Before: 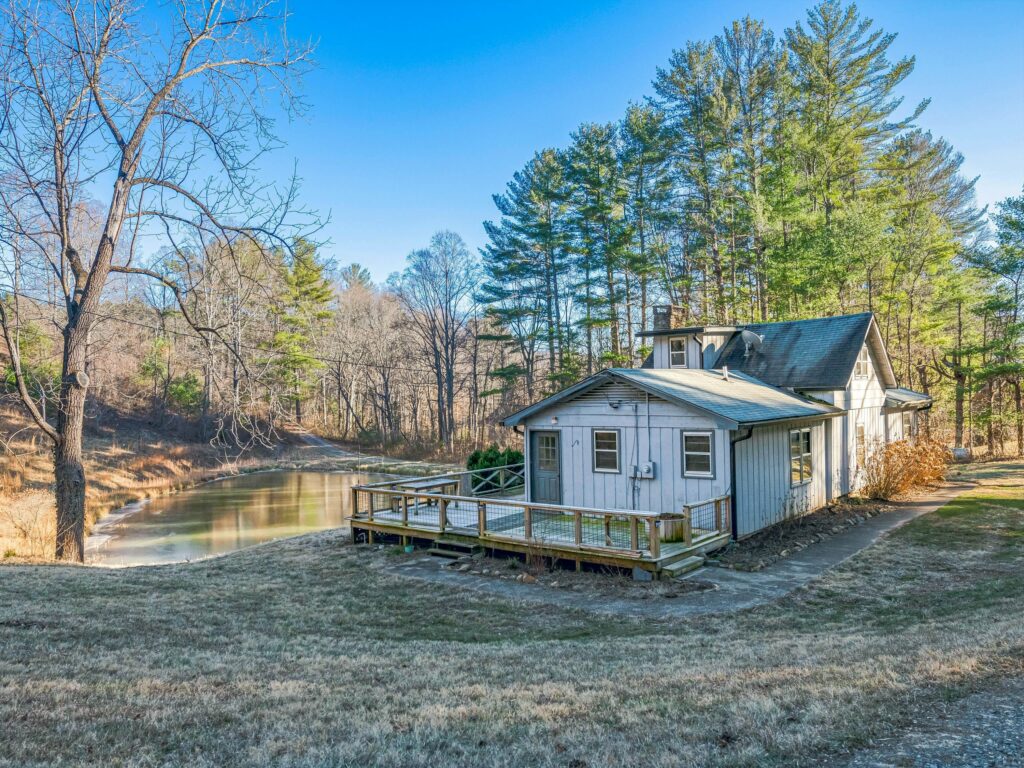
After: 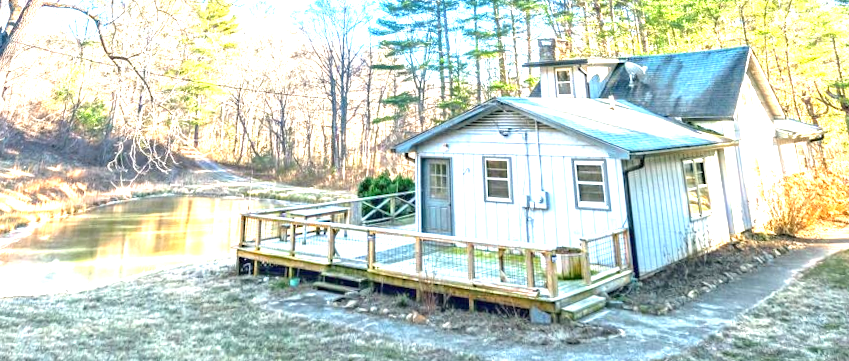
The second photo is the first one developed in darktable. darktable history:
color calibration: x 0.342, y 0.355, temperature 5146 K
exposure: black level correction 0, exposure 1.975 EV, compensate exposure bias true, compensate highlight preservation false
rotate and perspective: rotation 0.72°, lens shift (vertical) -0.352, lens shift (horizontal) -0.051, crop left 0.152, crop right 0.859, crop top 0.019, crop bottom 0.964
crop and rotate: top 26.056%, bottom 25.543%
